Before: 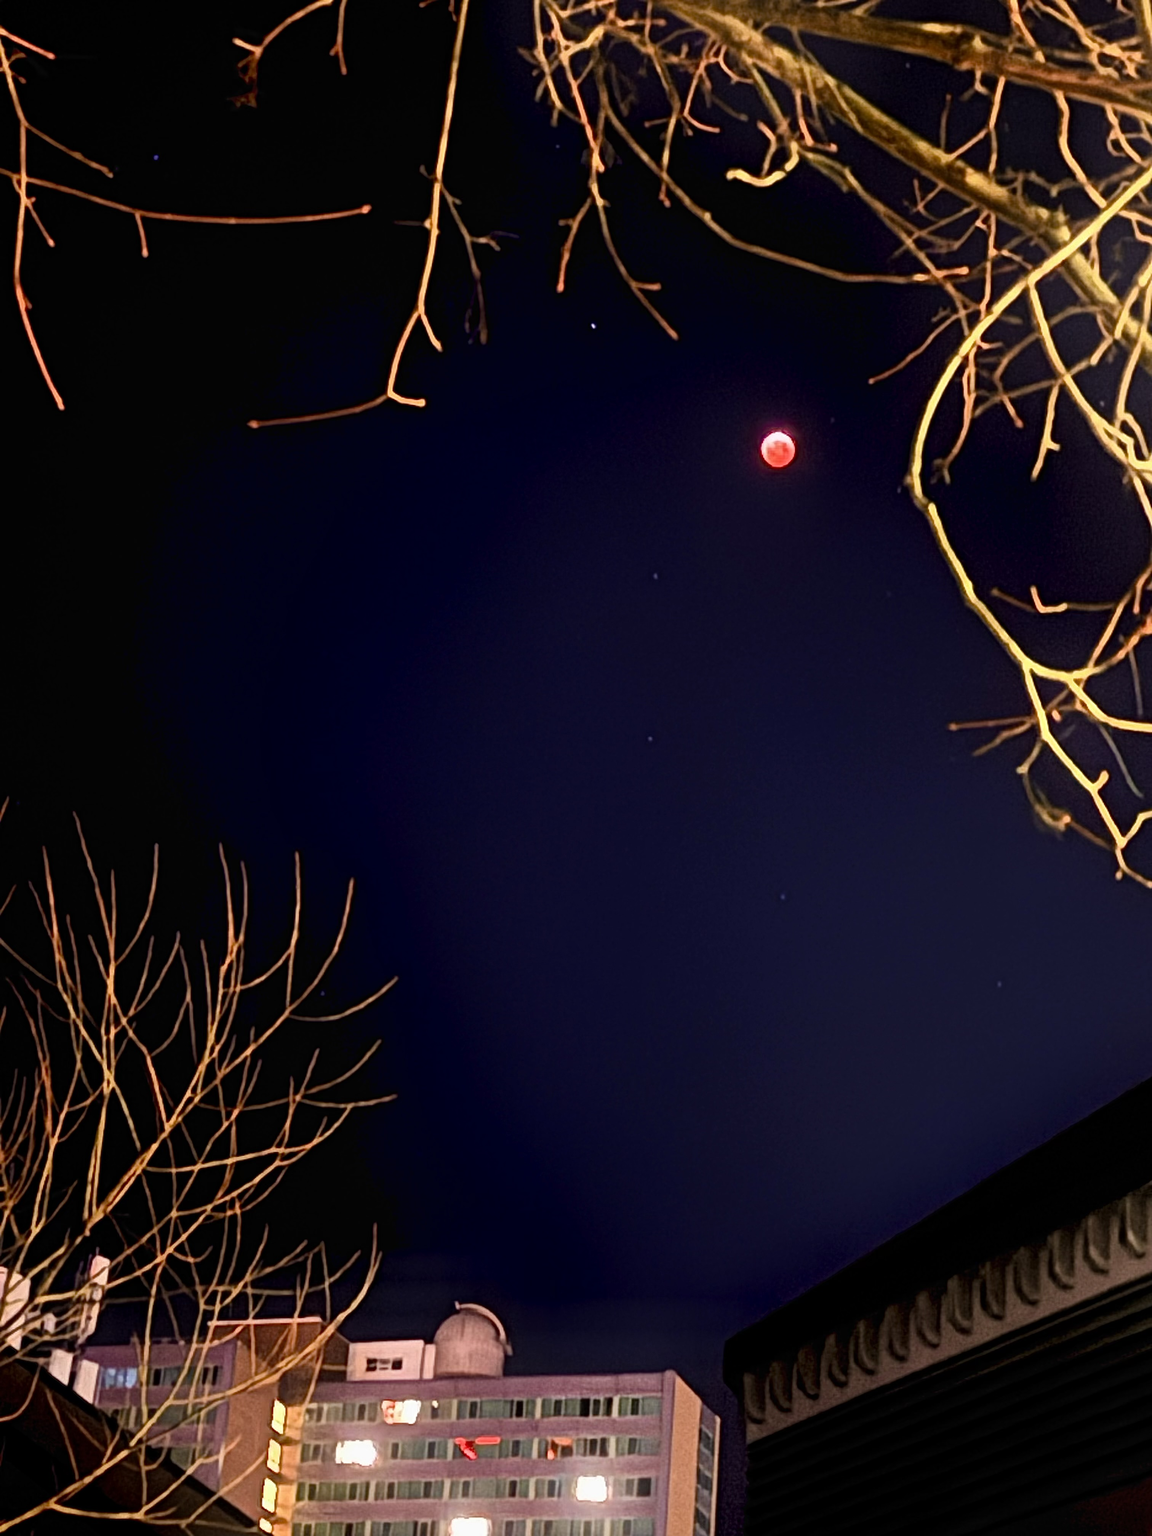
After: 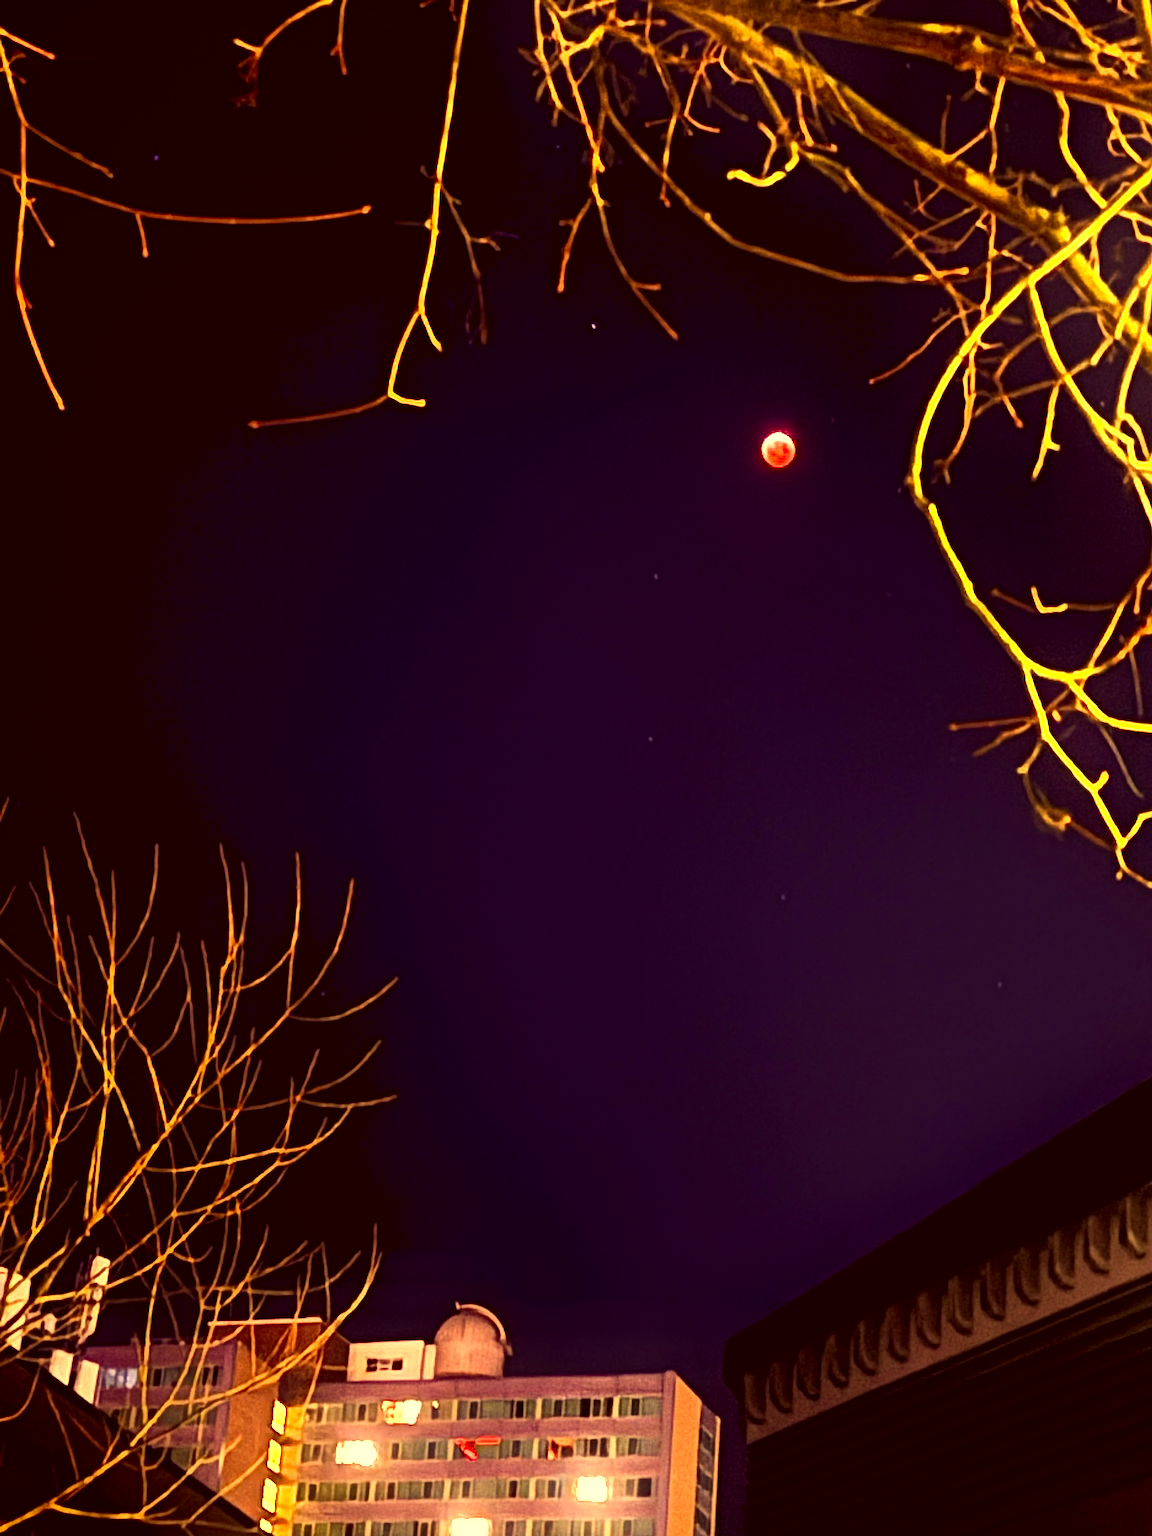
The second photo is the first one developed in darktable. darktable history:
tone equalizer: -8 EV 0.001 EV, -7 EV -0.002 EV, -6 EV 0.002 EV, -5 EV -0.03 EV, -4 EV -0.116 EV, -3 EV -0.169 EV, -2 EV 0.24 EV, -1 EV 0.702 EV, +0 EV 0.493 EV
color correction: highlights a* 10.12, highlights b* 39.04, shadows a* 14.62, shadows b* 3.37
